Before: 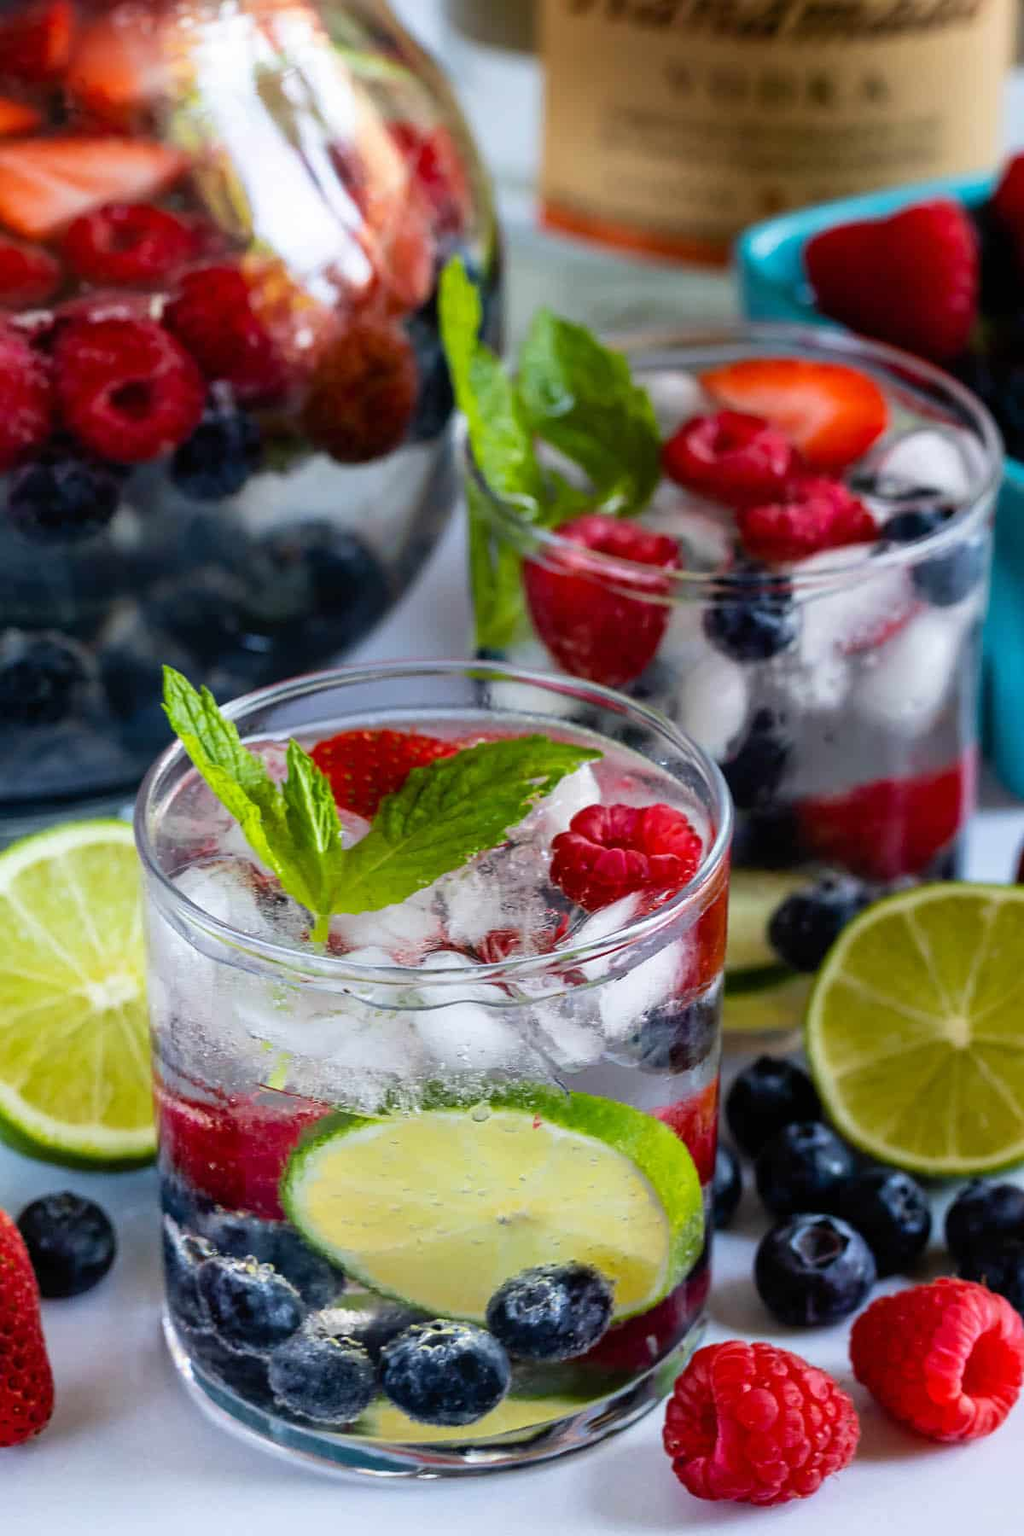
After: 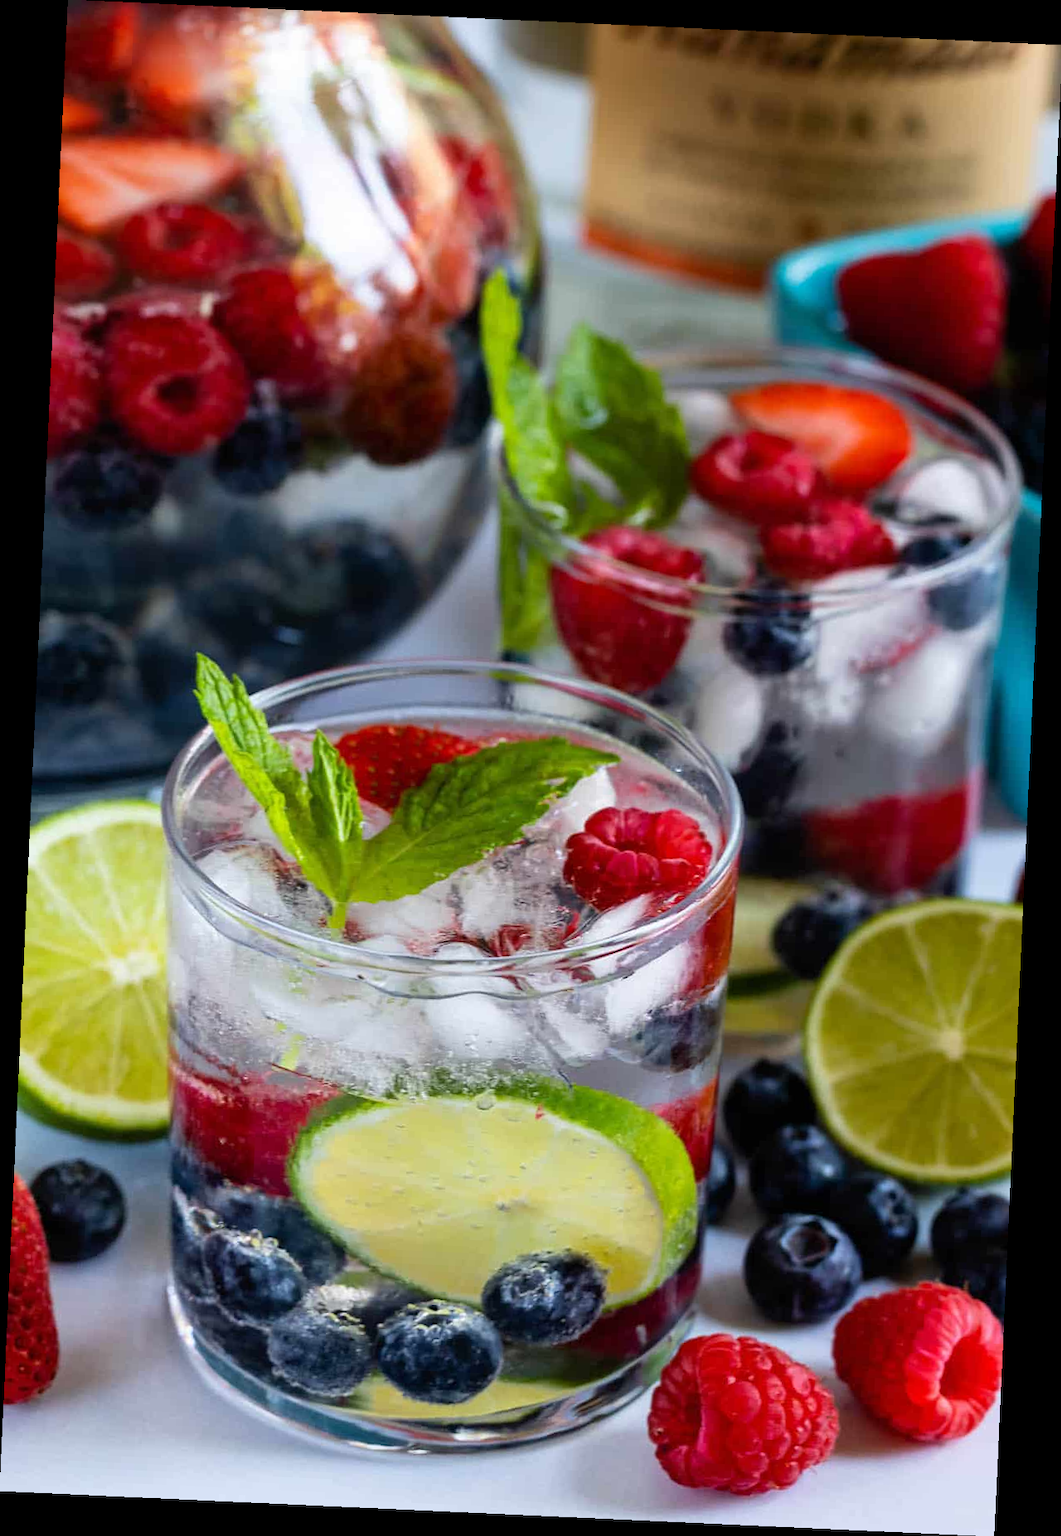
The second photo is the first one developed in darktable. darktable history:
crop and rotate: angle -2.62°
